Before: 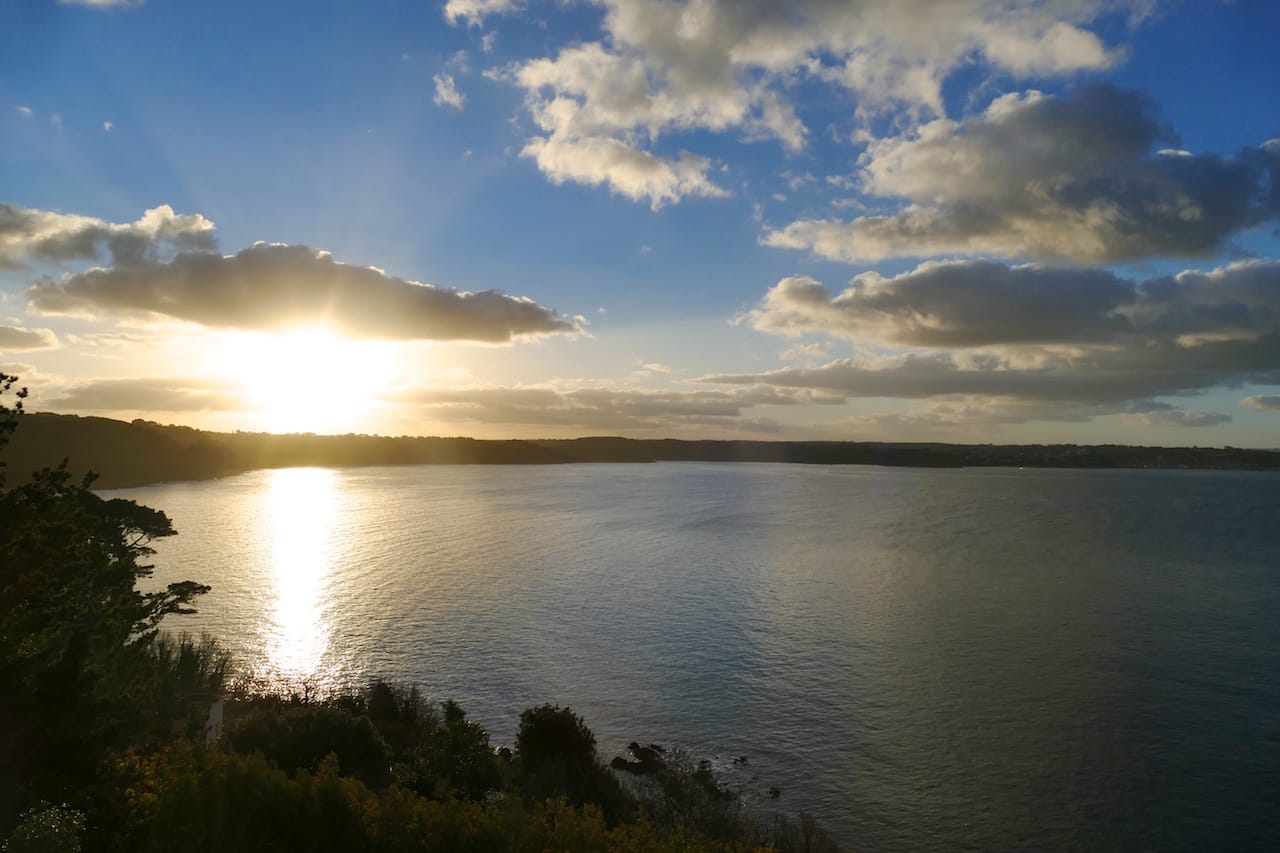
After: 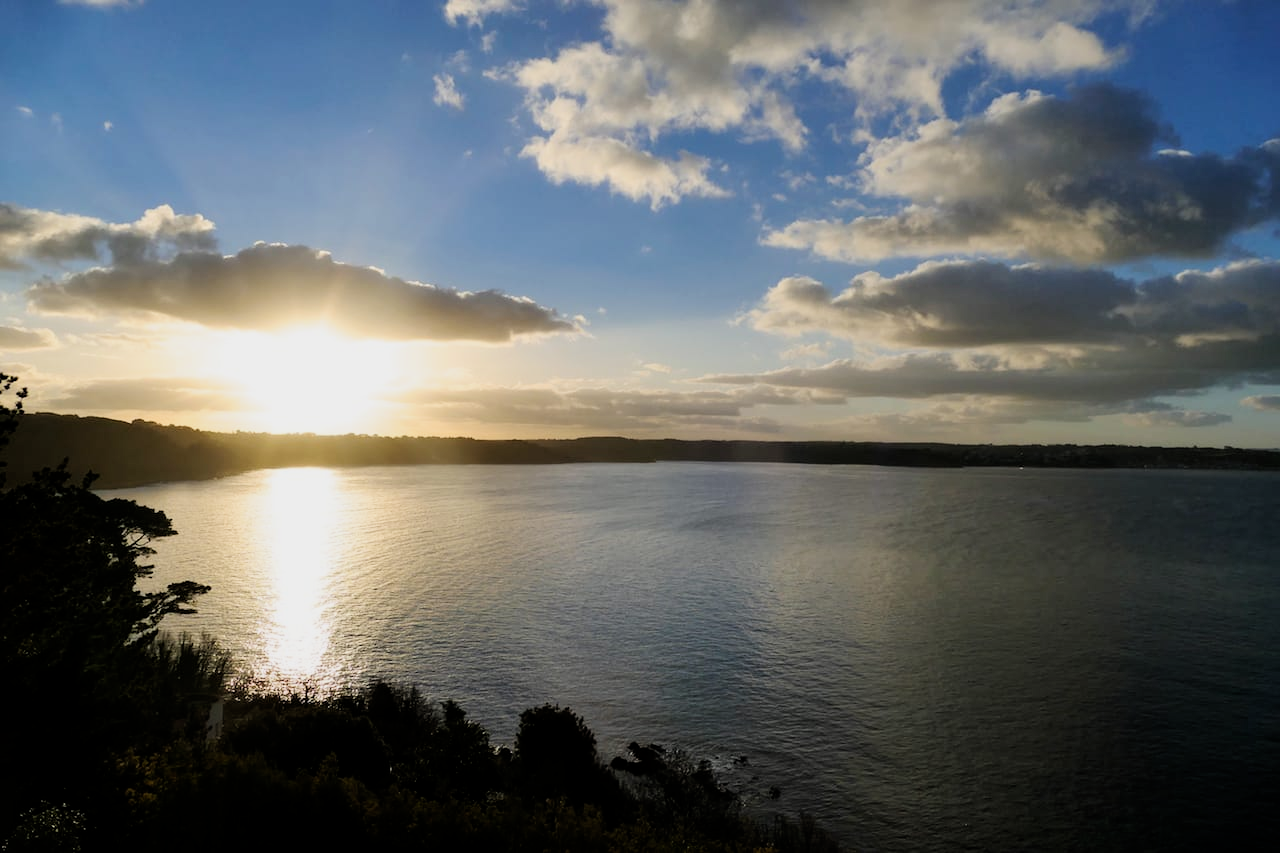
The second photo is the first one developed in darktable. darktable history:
filmic rgb: middle gray luminance 13%, black relative exposure -10.1 EV, white relative exposure 3.47 EV, target black luminance 0%, hardness 5.65, latitude 45.27%, contrast 1.226, highlights saturation mix 4.79%, shadows ↔ highlights balance 27.48%
